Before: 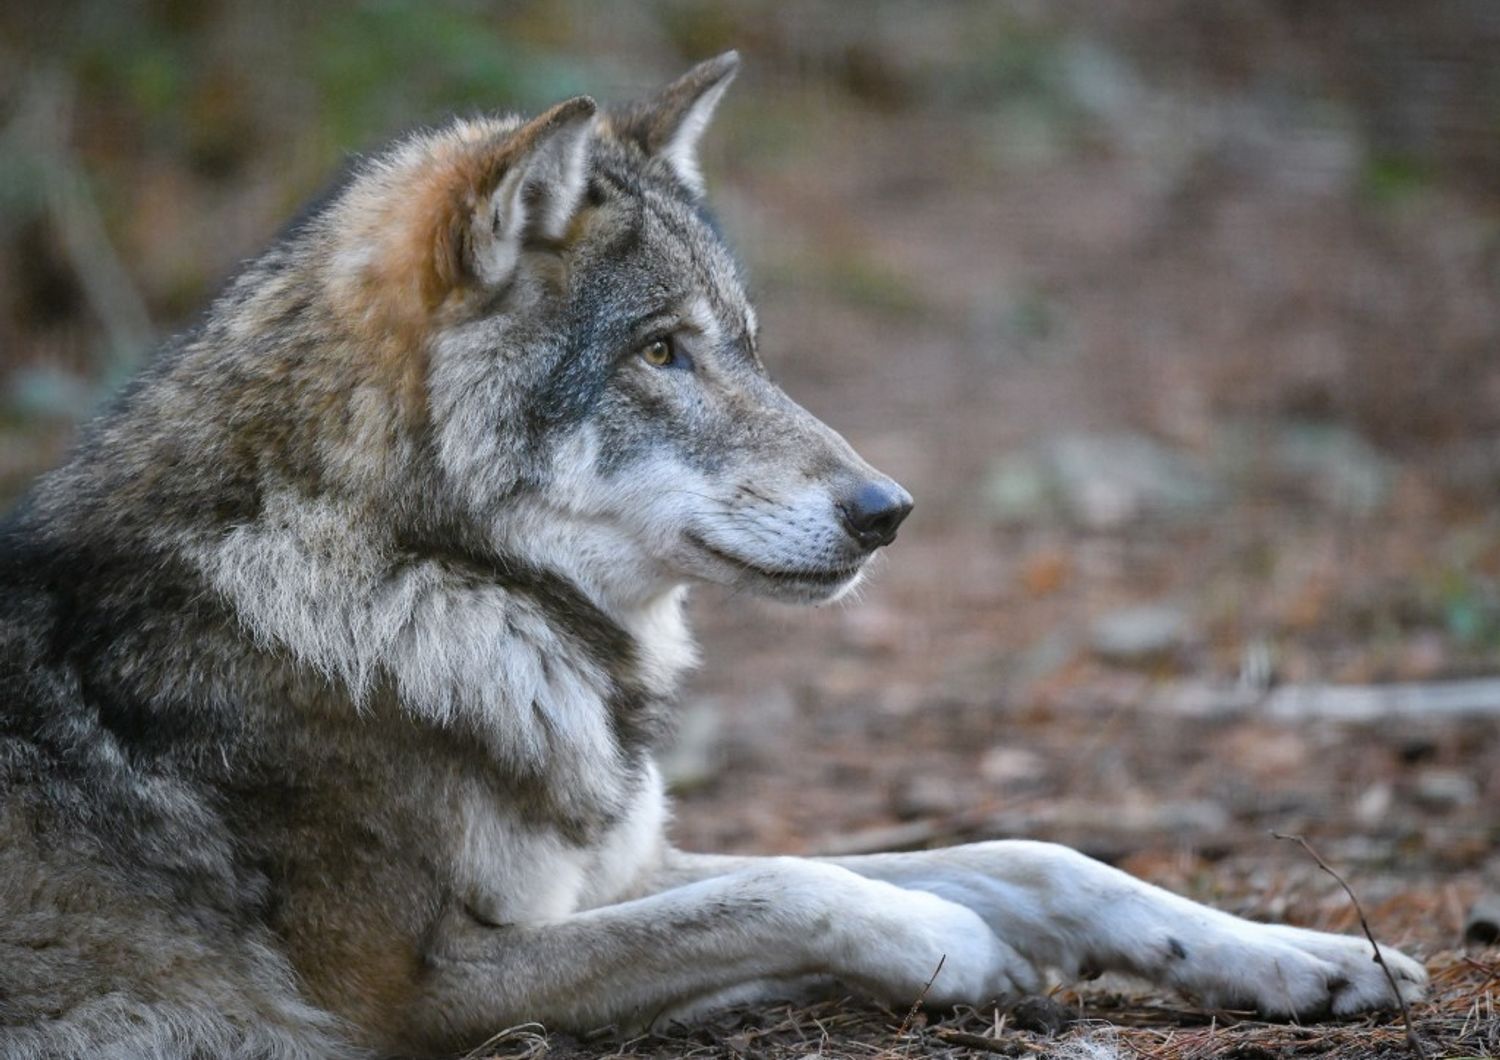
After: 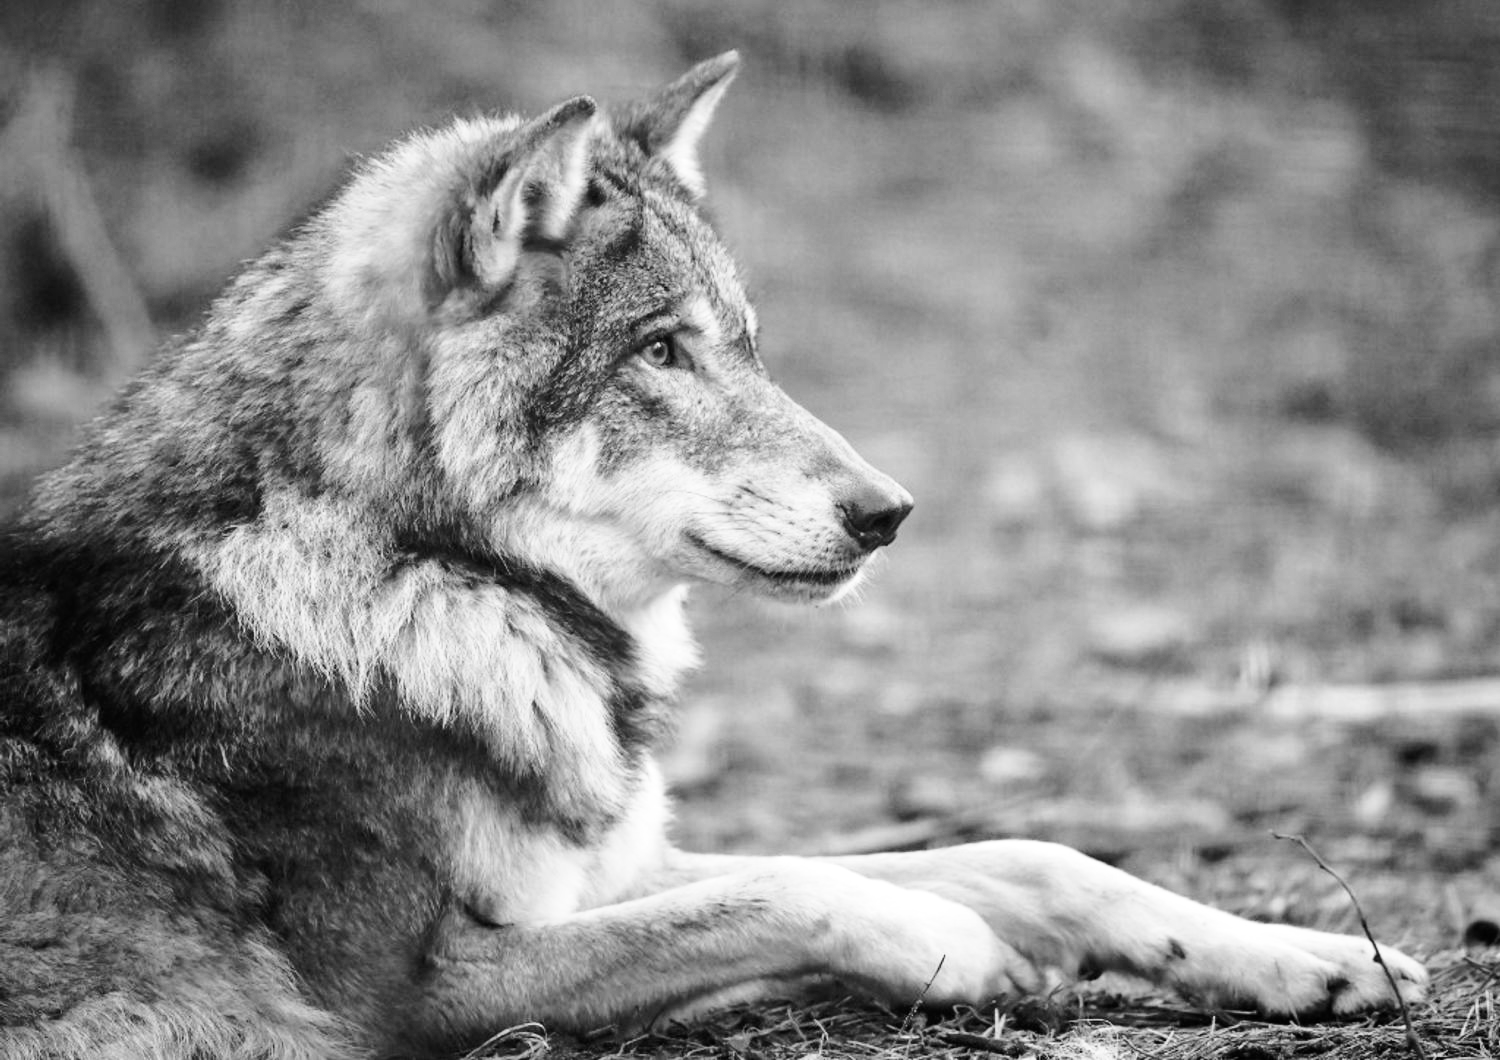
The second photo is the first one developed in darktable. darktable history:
base curve: curves: ch0 [(0, 0) (0.032, 0.037) (0.105, 0.228) (0.435, 0.76) (0.856, 0.983) (1, 1)], preserve colors none
color balance rgb: shadows lift › chroma 6.43%, shadows lift › hue 305.74°, highlights gain › chroma 2.43%, highlights gain › hue 35.74°, global offset › chroma 0.28%, global offset › hue 320.29°, linear chroma grading › global chroma 5.5%, perceptual saturation grading › global saturation 30%, contrast 5.15%
monochrome: on, module defaults
